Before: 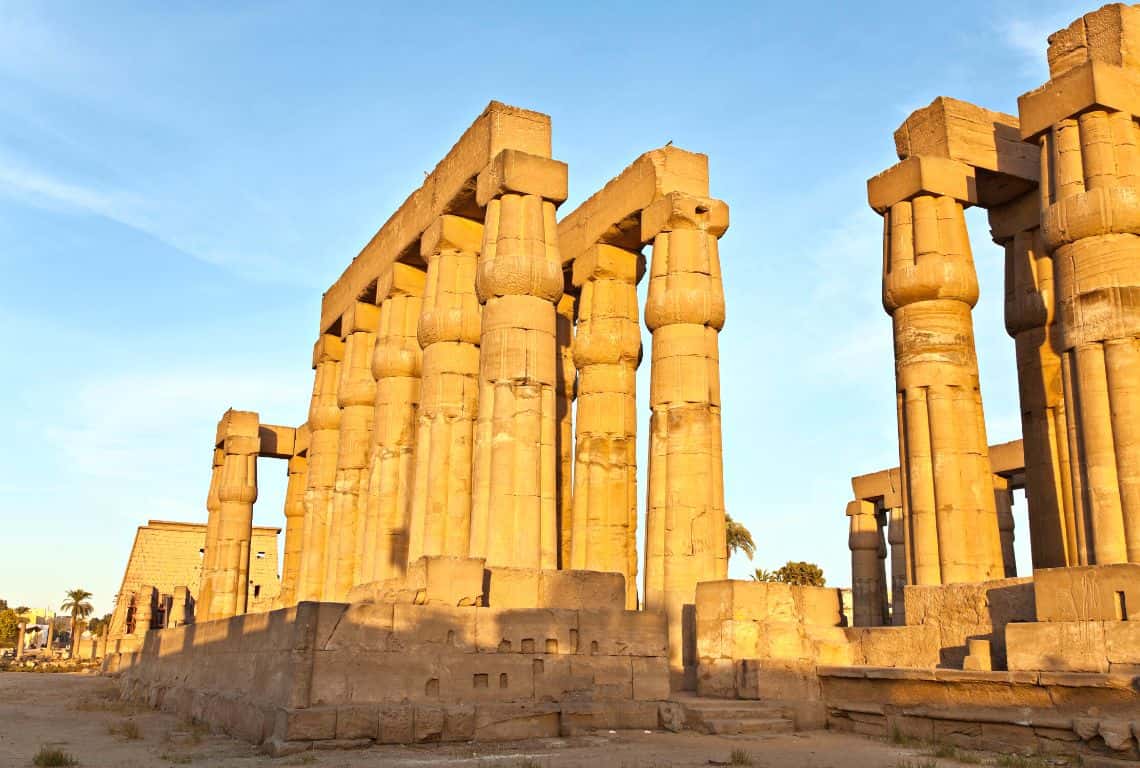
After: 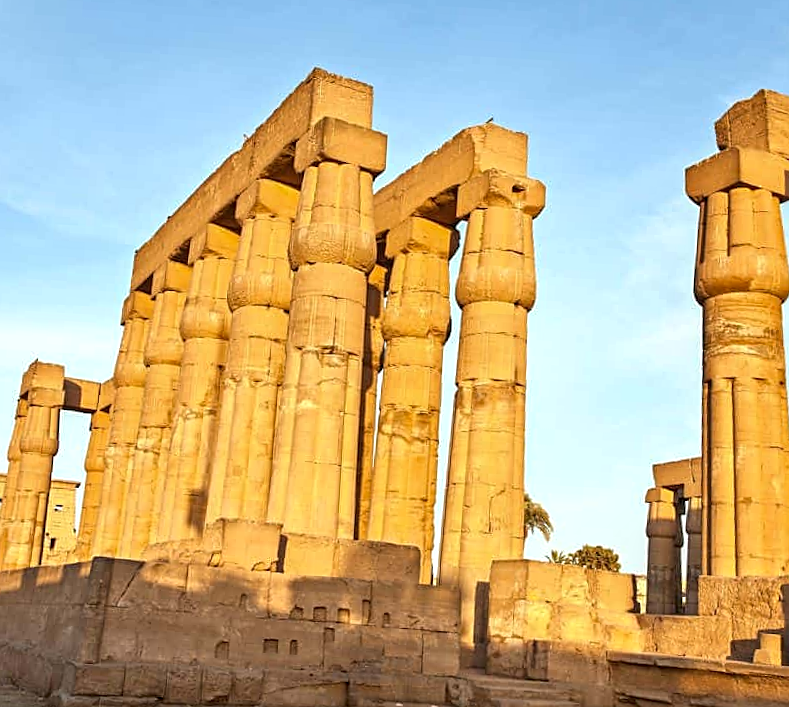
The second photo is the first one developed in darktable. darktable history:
local contrast: on, module defaults
crop and rotate: angle -3.3°, left 14.188%, top 0.015%, right 10.726%, bottom 0.078%
sharpen: on, module defaults
